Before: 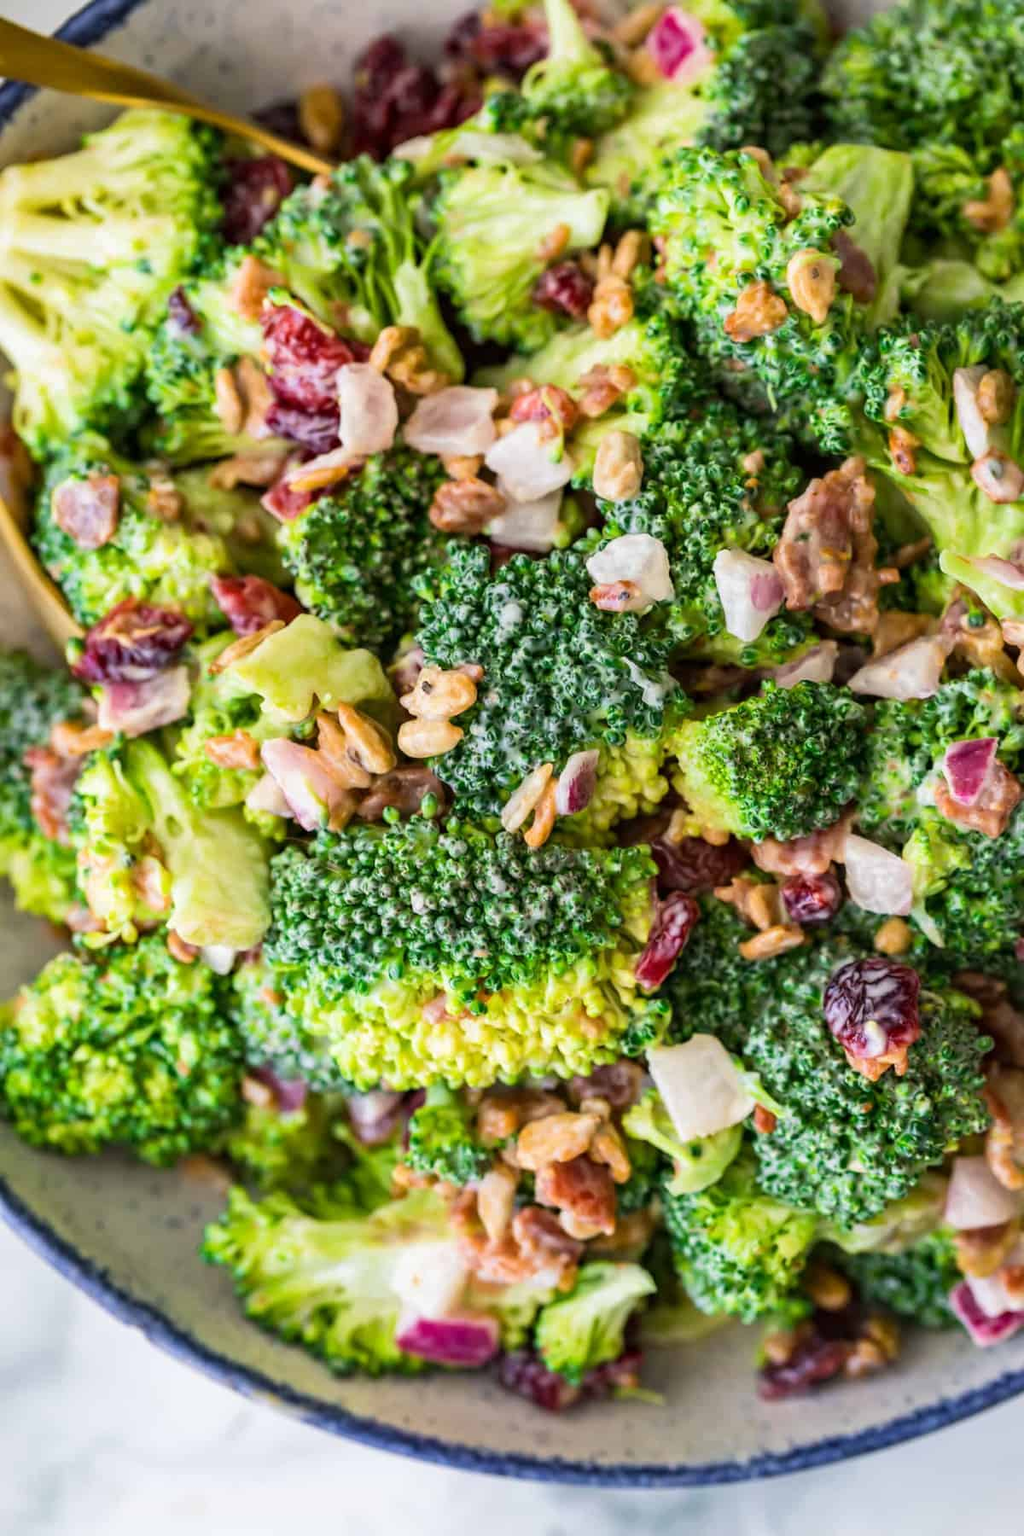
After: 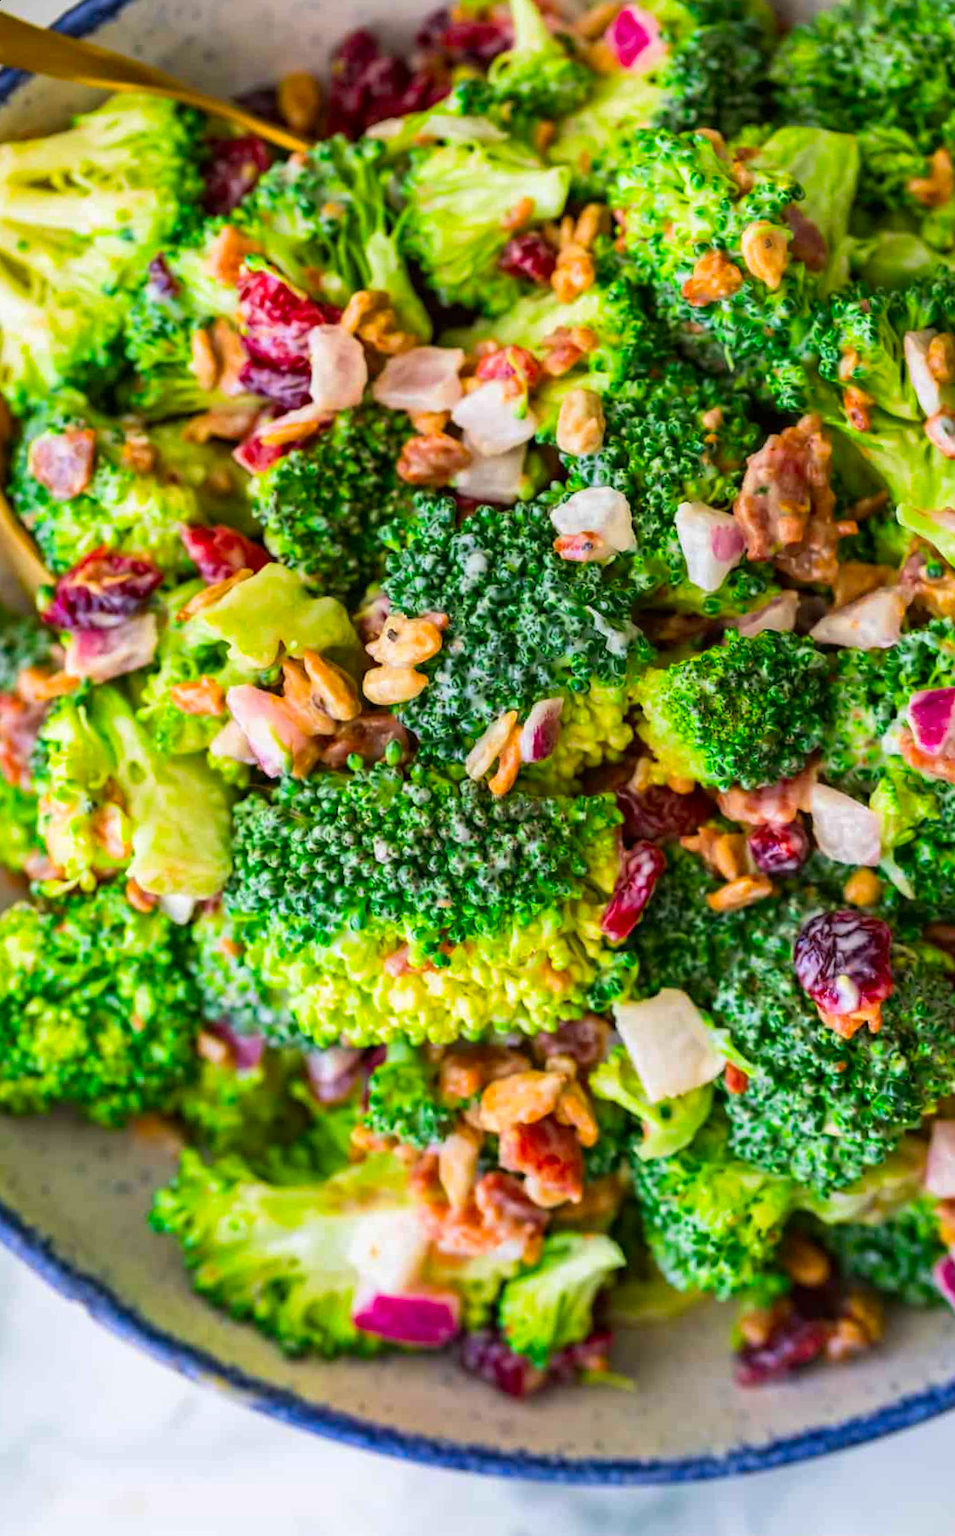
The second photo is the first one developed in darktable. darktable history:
base curve: curves: ch0 [(0, 0) (0.472, 0.455) (1, 1)], preserve colors none
contrast brightness saturation: saturation 0.5
rotate and perspective: rotation 0.215°, lens shift (vertical) -0.139, crop left 0.069, crop right 0.939, crop top 0.002, crop bottom 0.996
